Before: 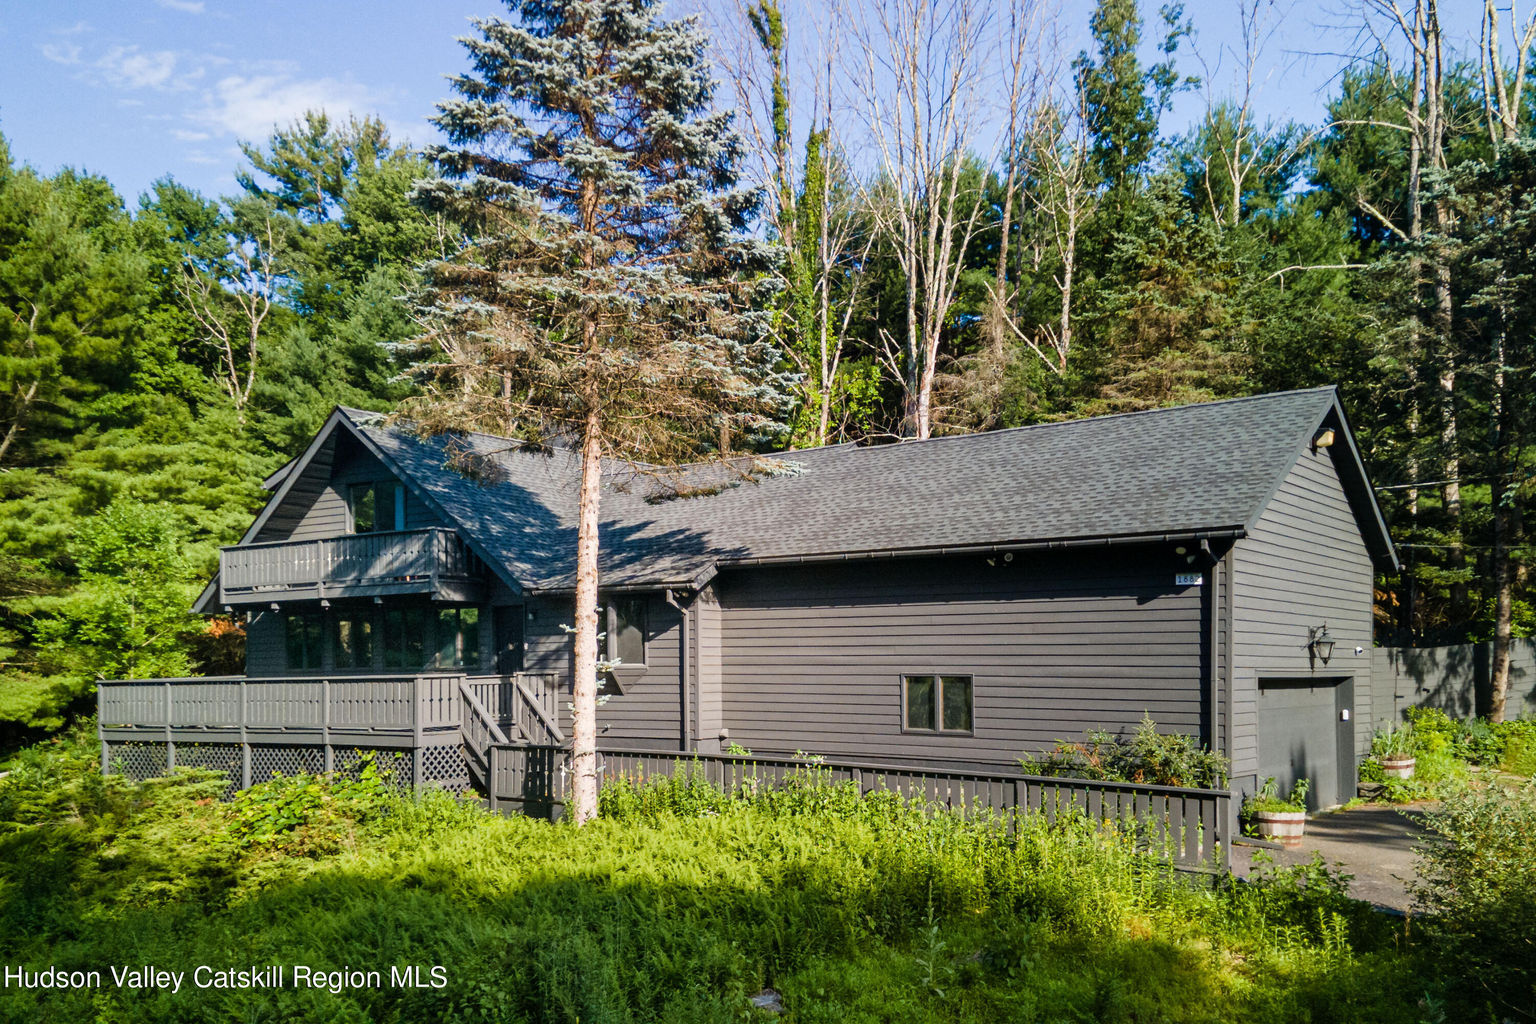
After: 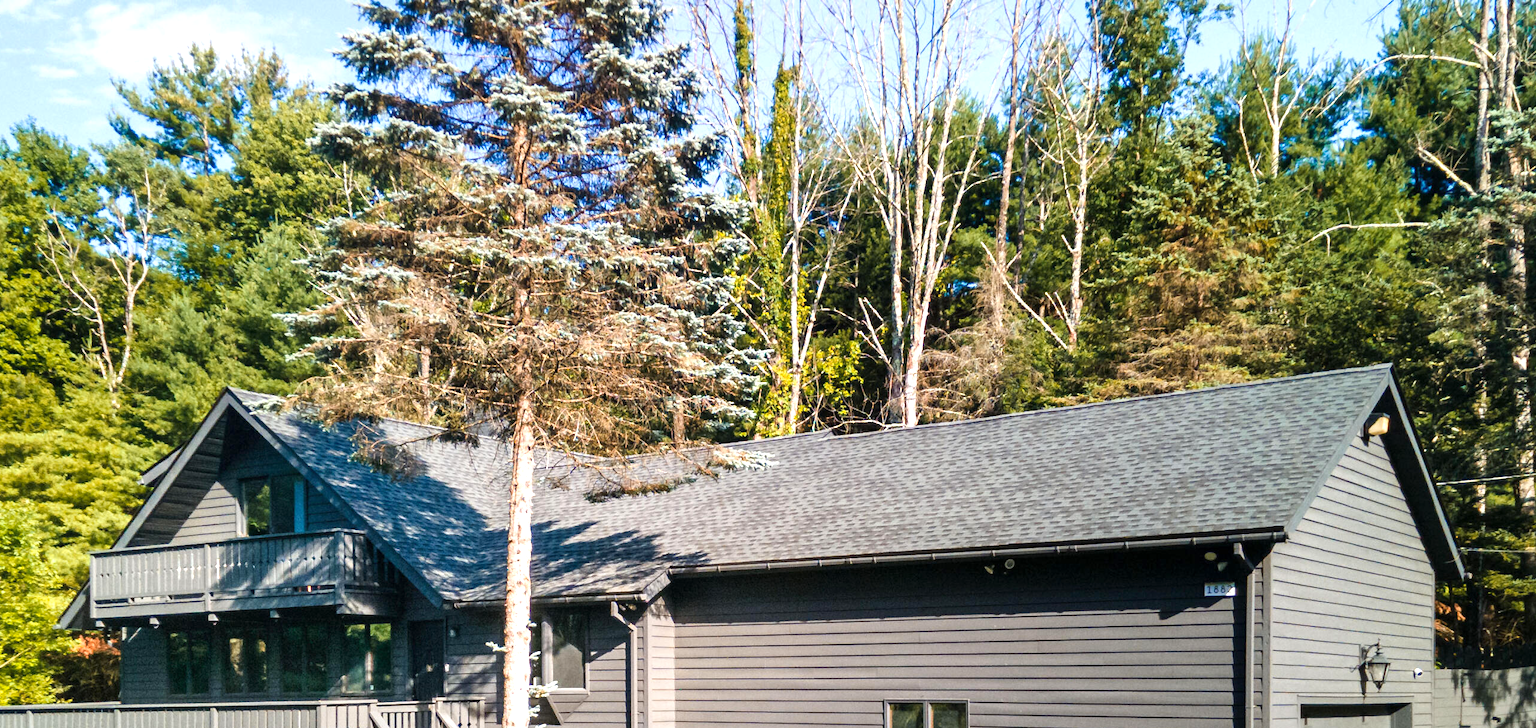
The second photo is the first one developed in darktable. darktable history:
crop and rotate: left 9.304%, top 7.228%, right 4.899%, bottom 31.69%
exposure: exposure 0.662 EV, compensate highlight preservation false
color zones: curves: ch1 [(0, 0.455) (0.063, 0.455) (0.286, 0.495) (0.429, 0.5) (0.571, 0.5) (0.714, 0.5) (0.857, 0.5) (1, 0.455)]; ch2 [(0, 0.532) (0.063, 0.521) (0.233, 0.447) (0.429, 0.489) (0.571, 0.5) (0.714, 0.5) (0.857, 0.5) (1, 0.532)]
